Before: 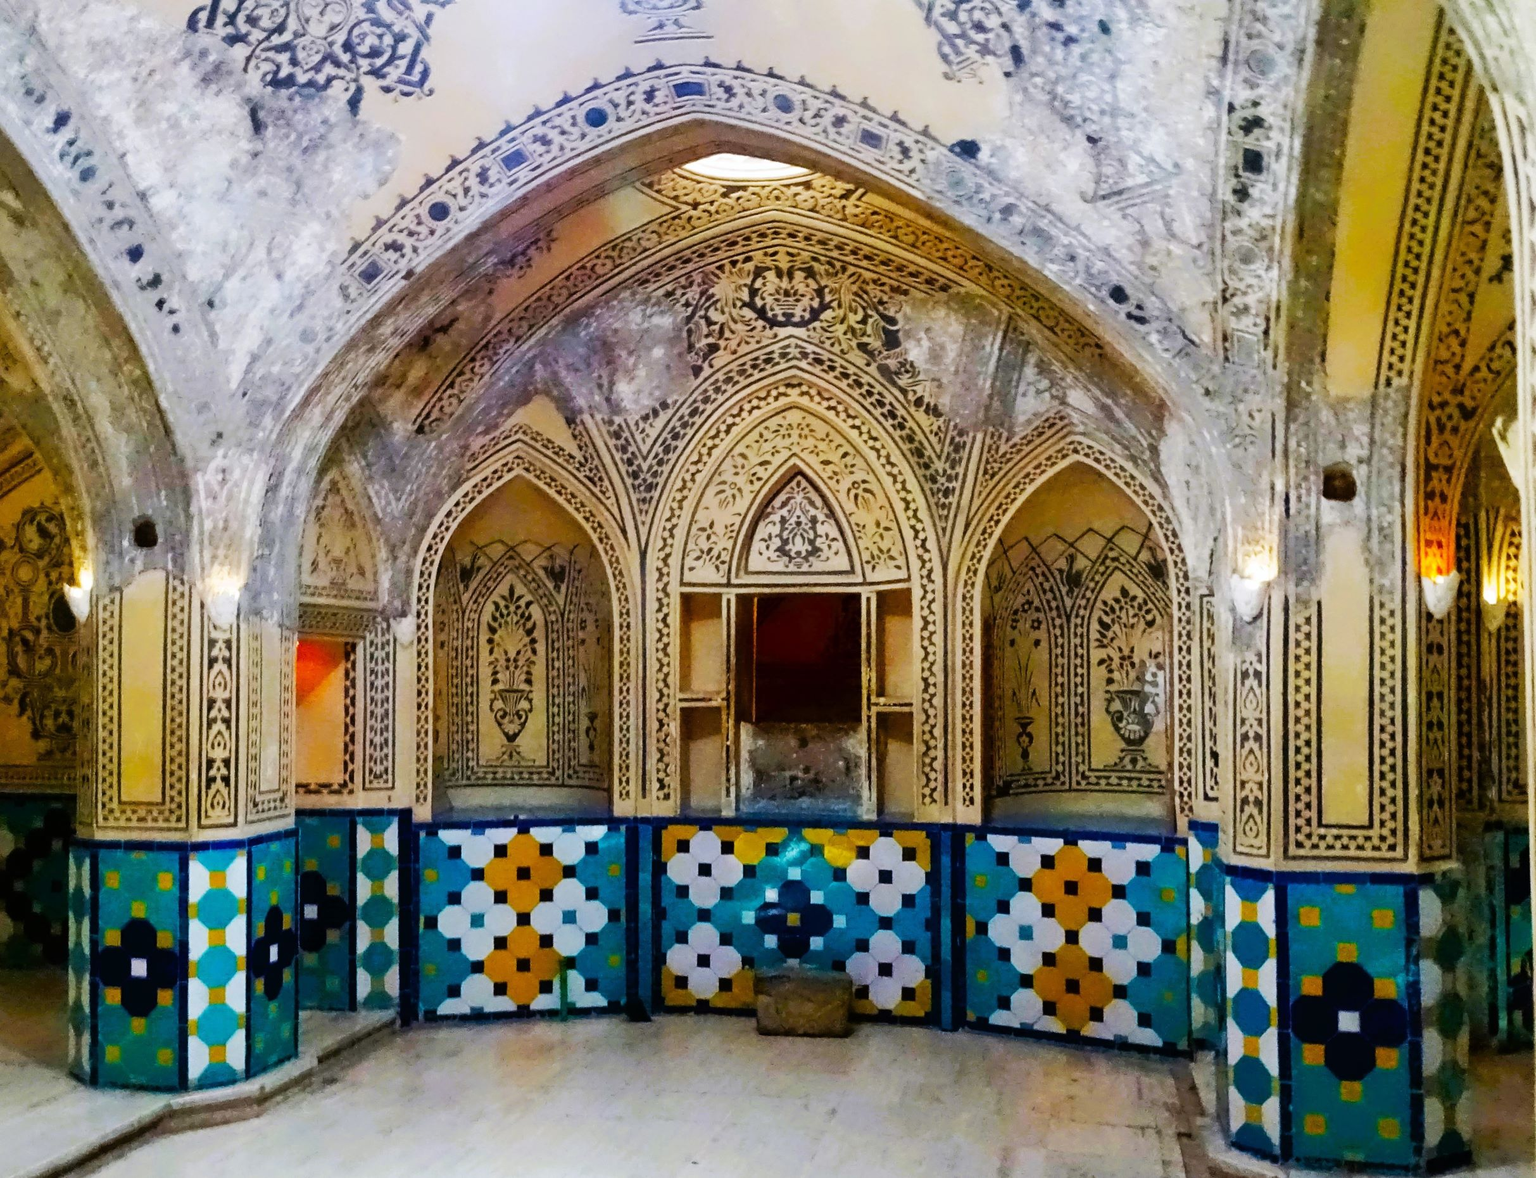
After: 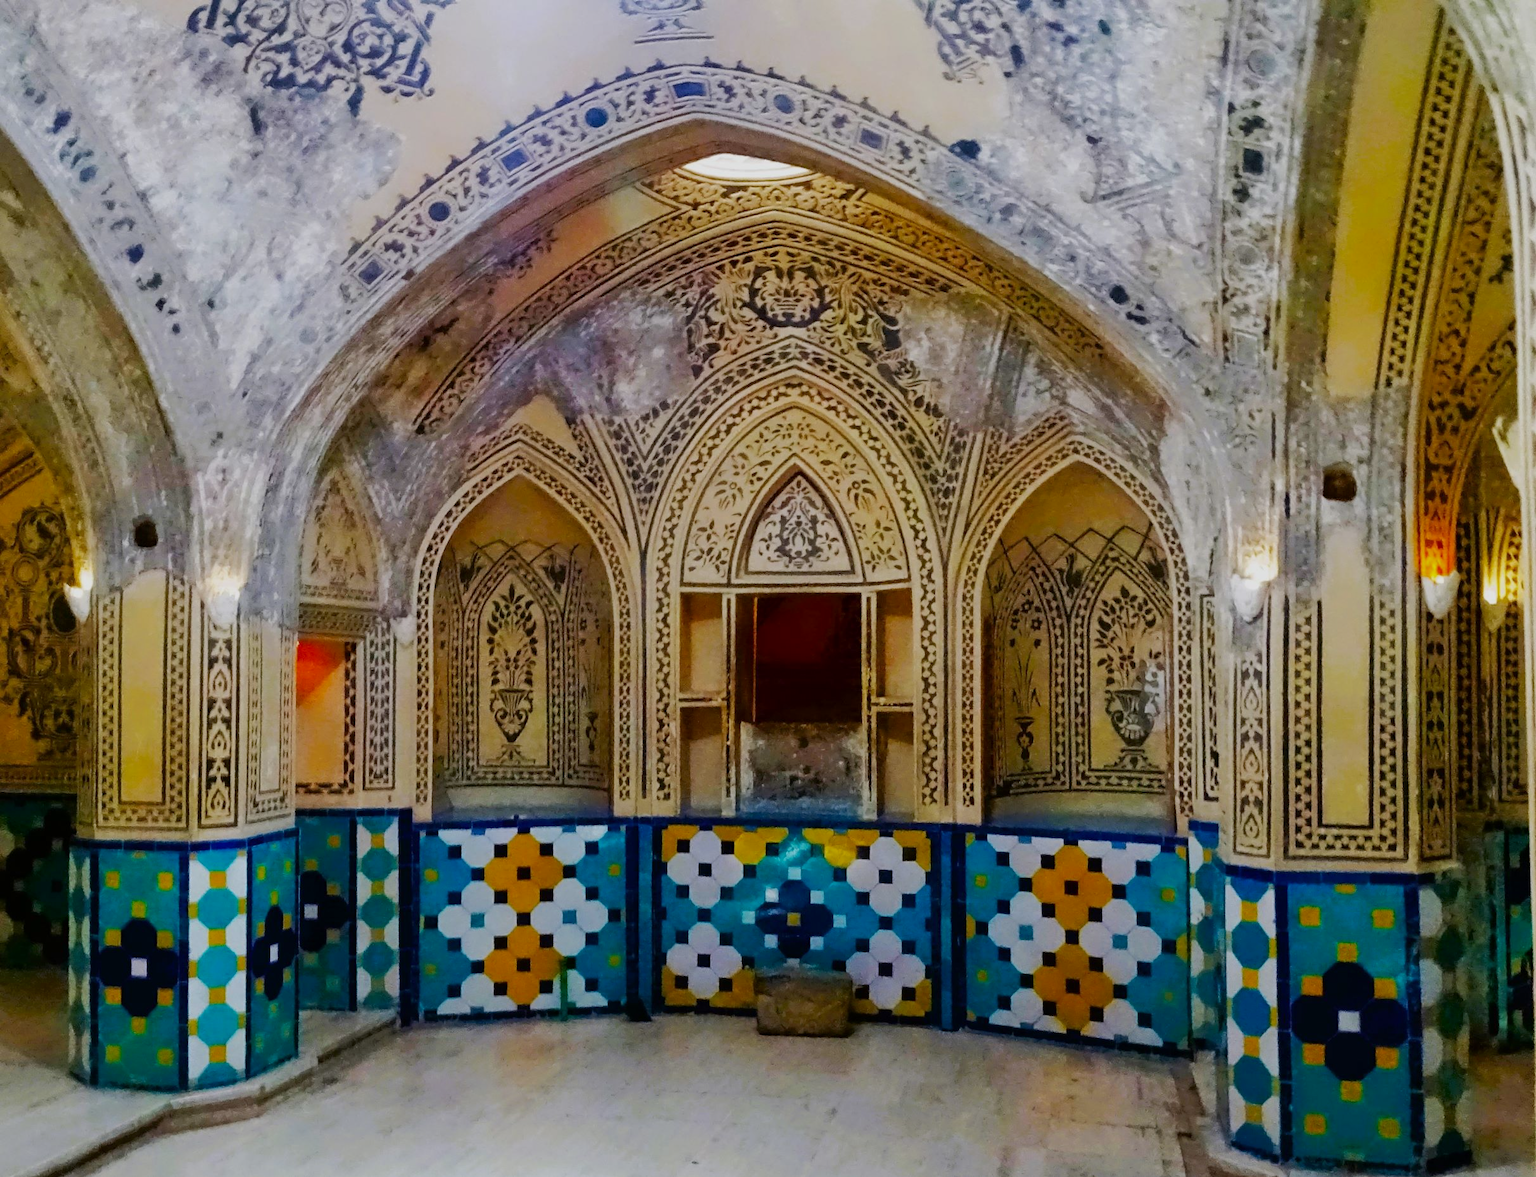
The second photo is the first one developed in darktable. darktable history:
contrast brightness saturation: contrast 0.03, brightness -0.04
tone equalizer: -8 EV 0.25 EV, -7 EV 0.417 EV, -6 EV 0.417 EV, -5 EV 0.25 EV, -3 EV -0.25 EV, -2 EV -0.417 EV, -1 EV -0.417 EV, +0 EV -0.25 EV, edges refinement/feathering 500, mask exposure compensation -1.57 EV, preserve details guided filter
